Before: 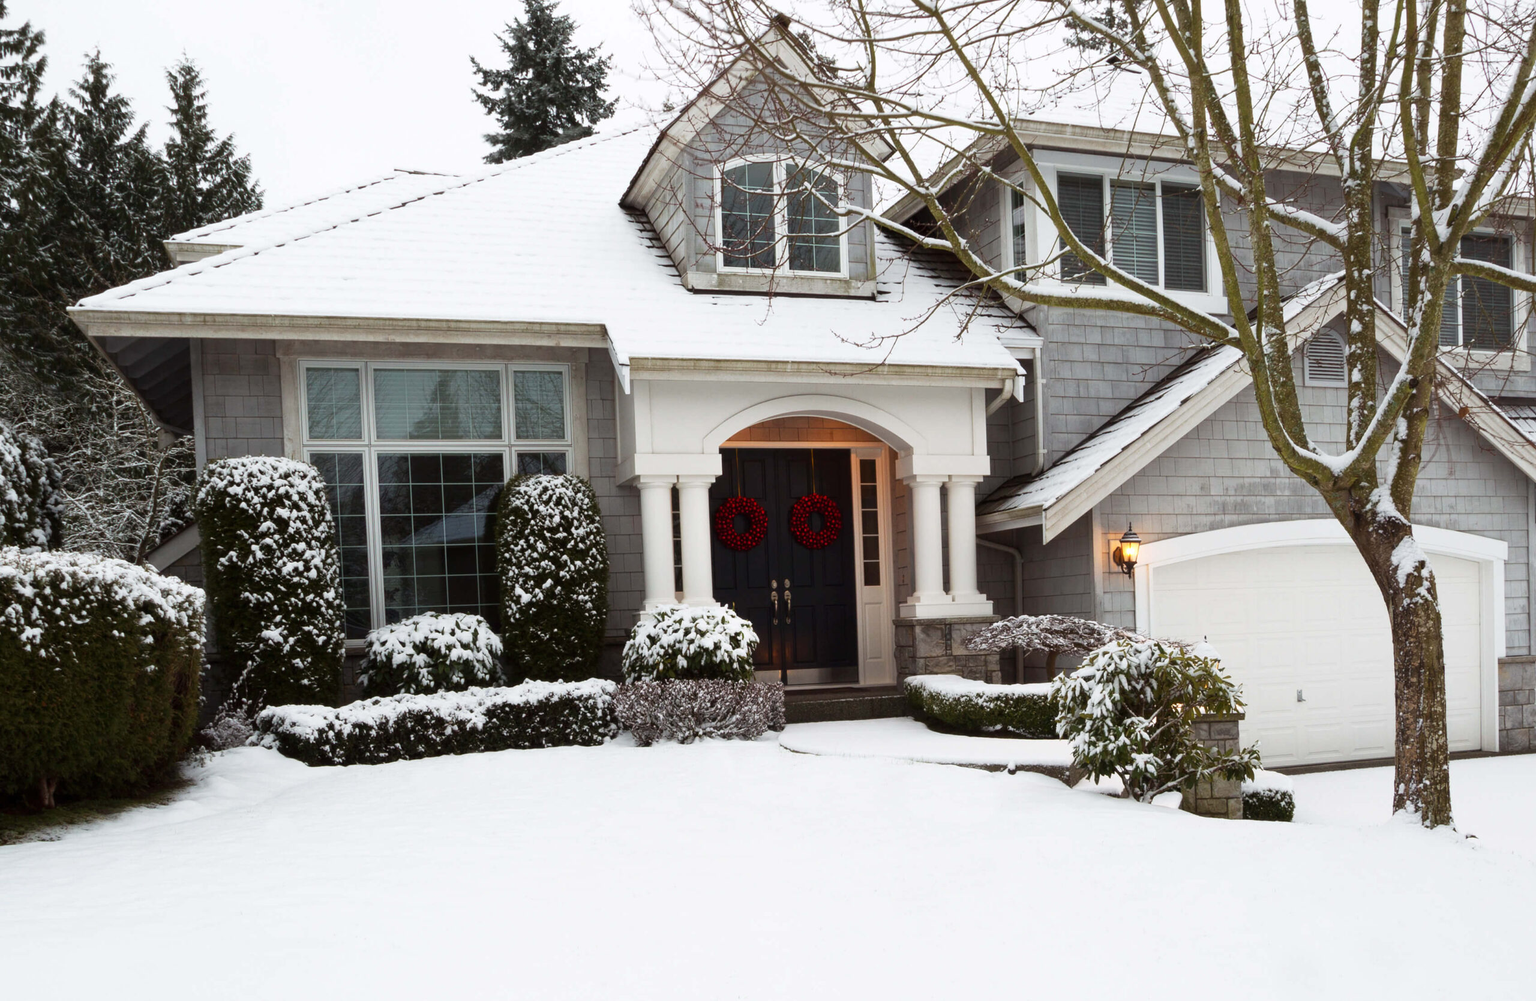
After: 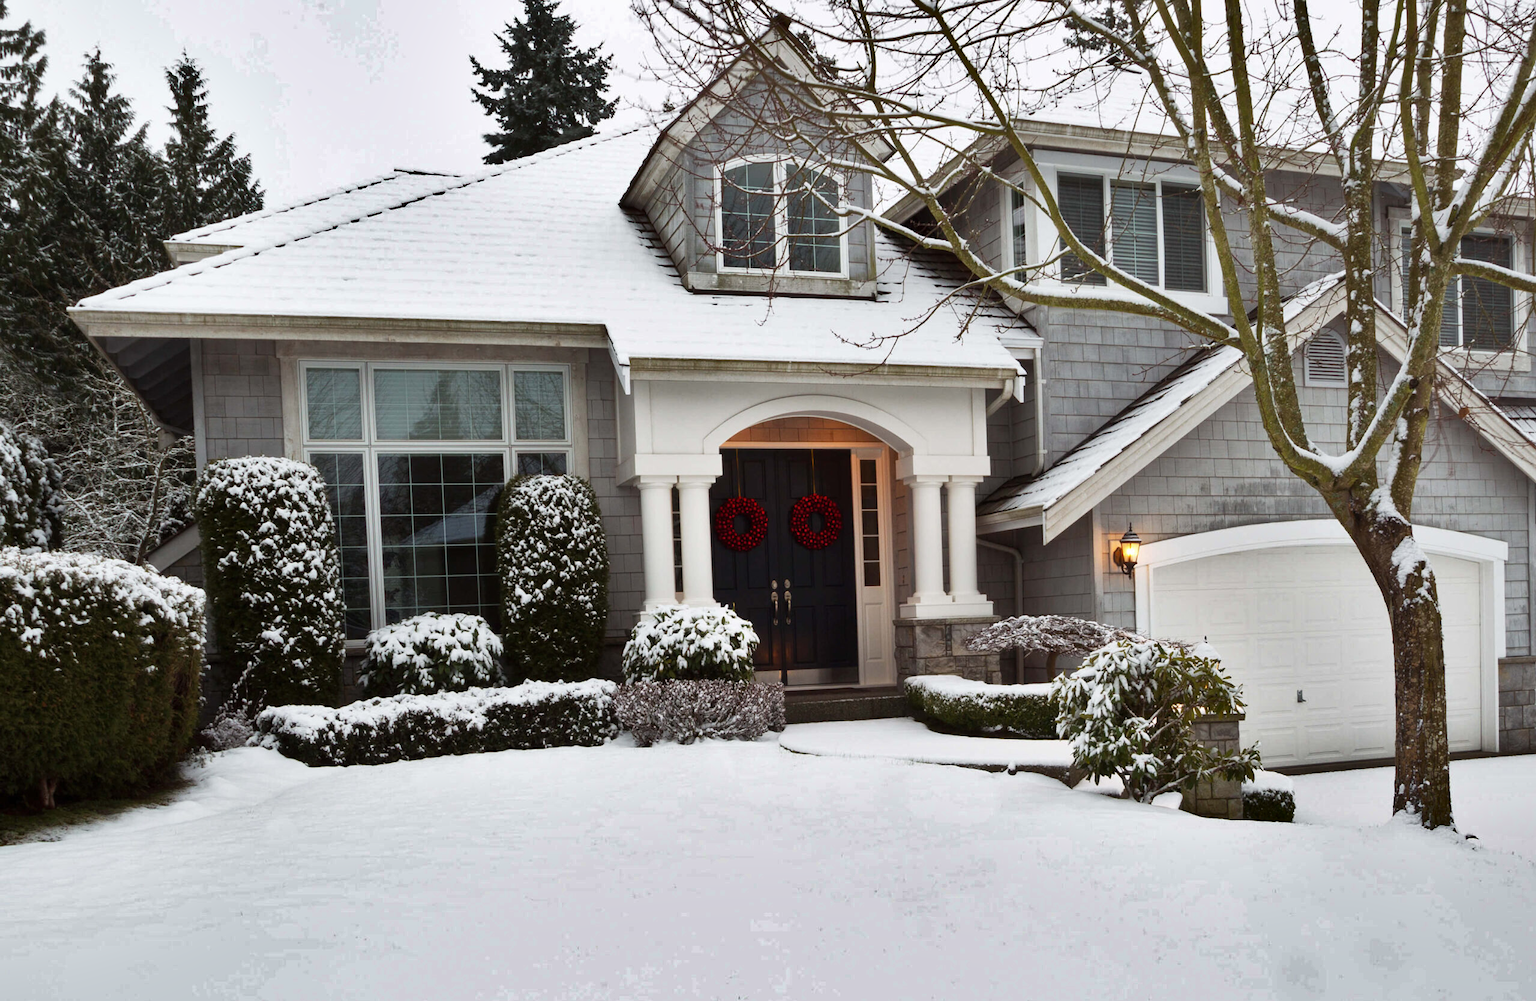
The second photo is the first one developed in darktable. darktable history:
shadows and highlights: shadows 24.45, highlights -78.16, soften with gaussian
